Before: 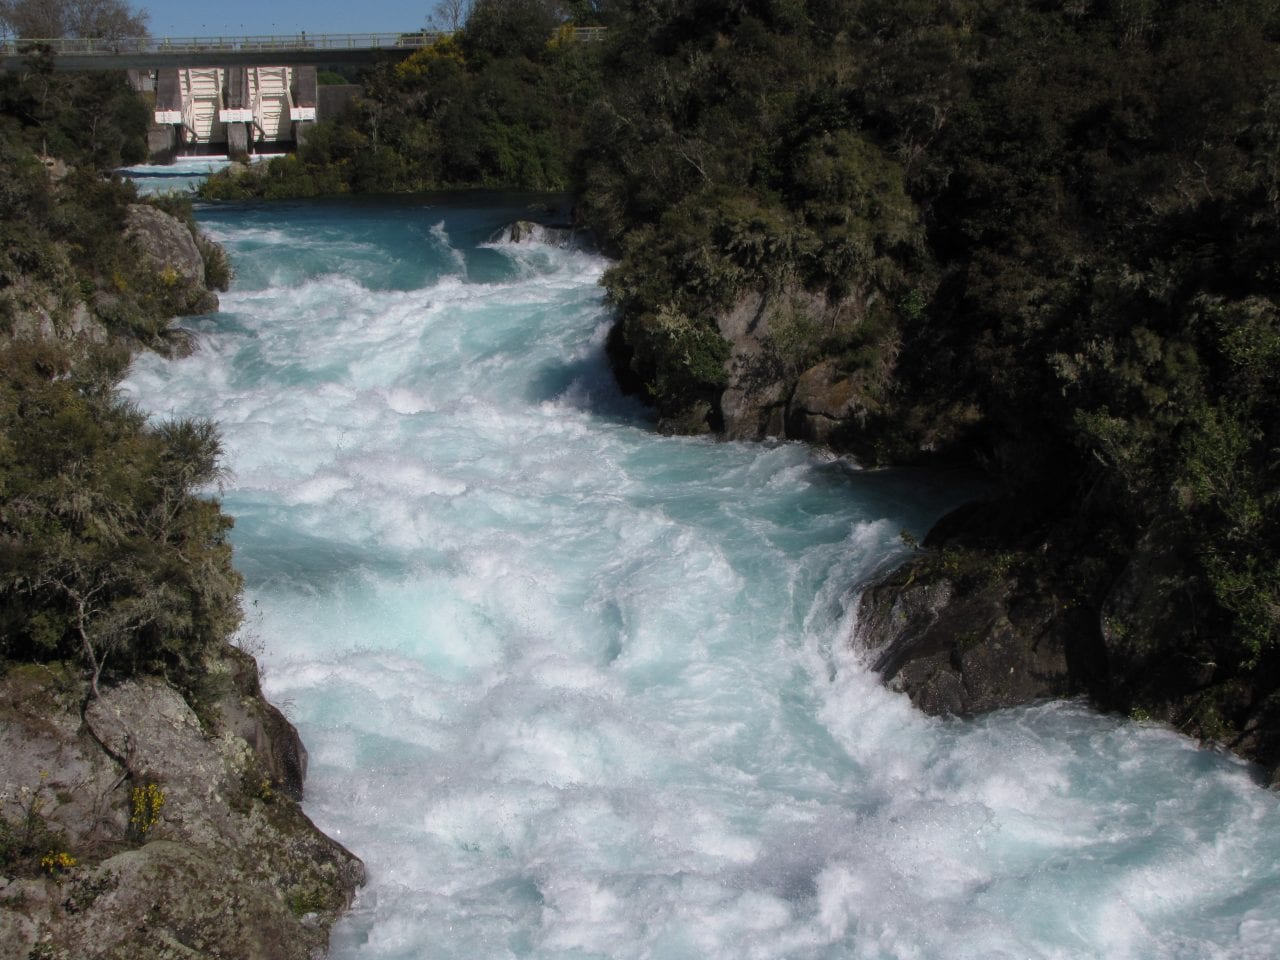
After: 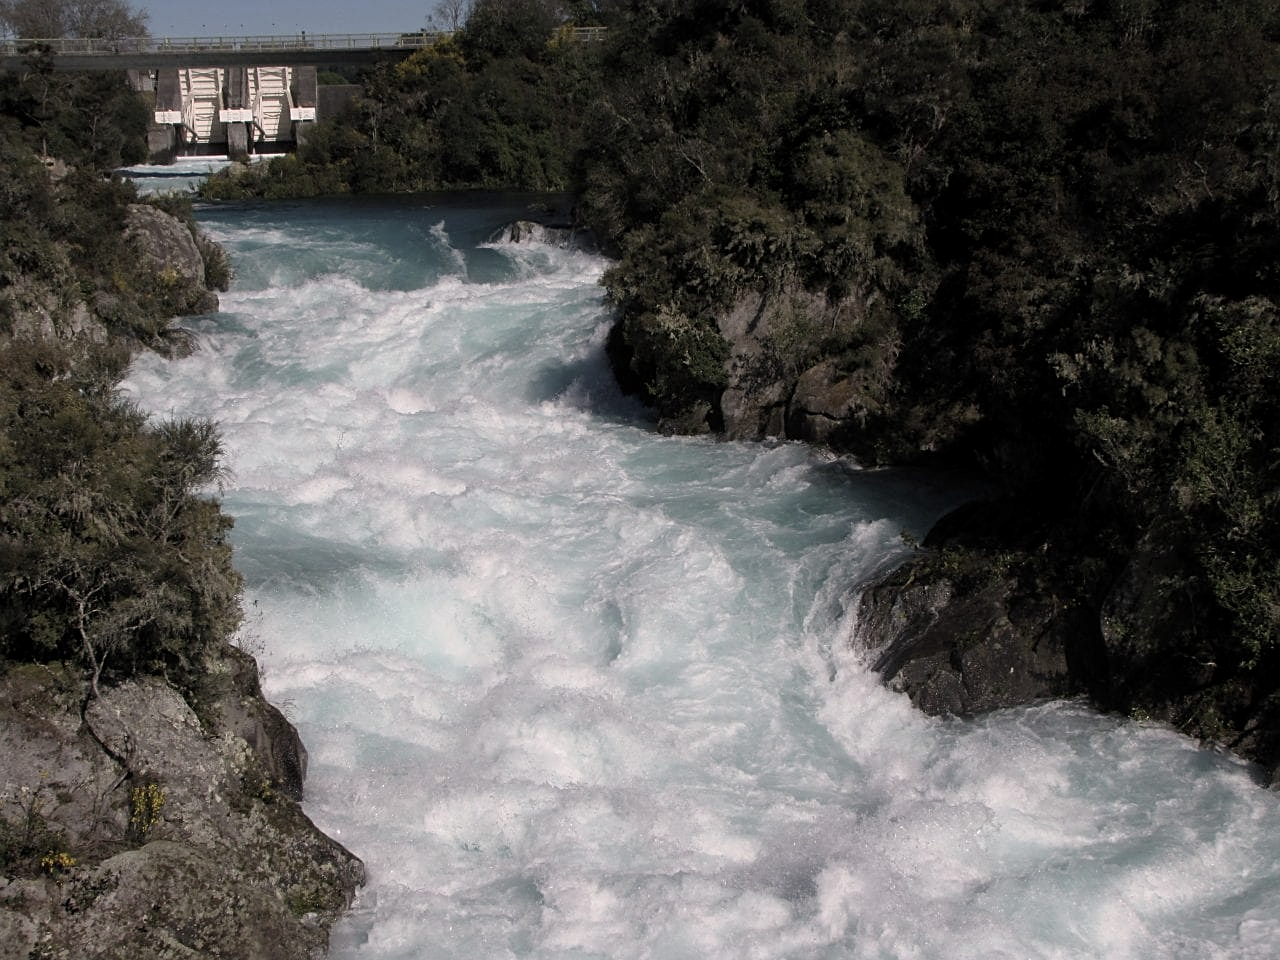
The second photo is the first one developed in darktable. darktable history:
color correction: highlights a* 5.49, highlights b* 5.16, saturation 0.64
exposure: black level correction 0.002, compensate highlight preservation false
sharpen: on, module defaults
